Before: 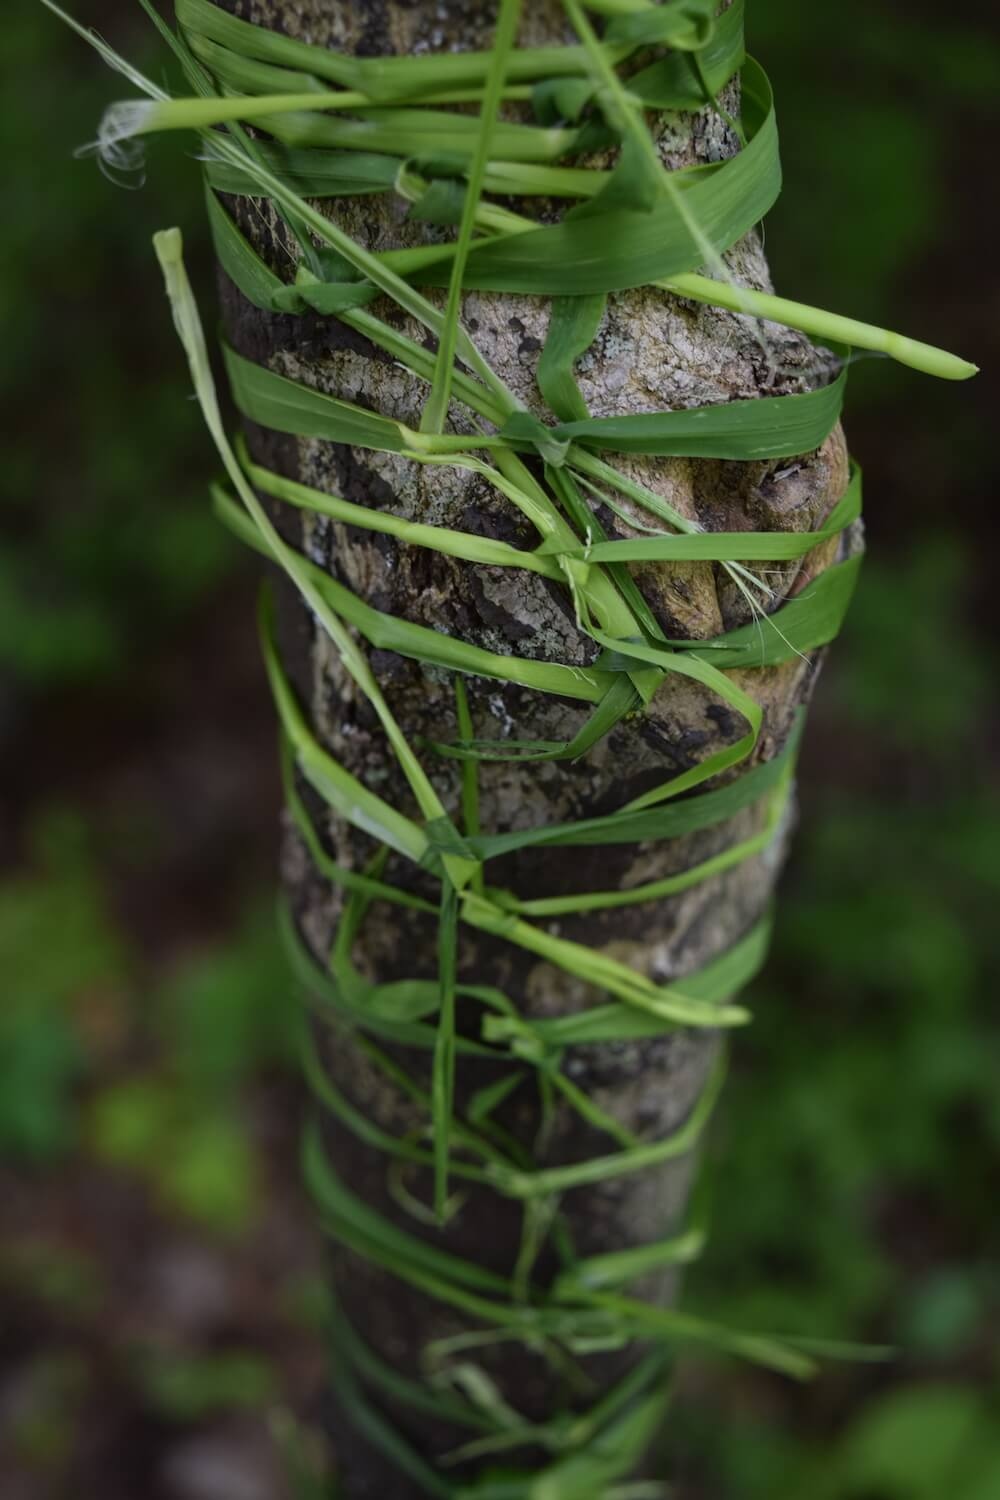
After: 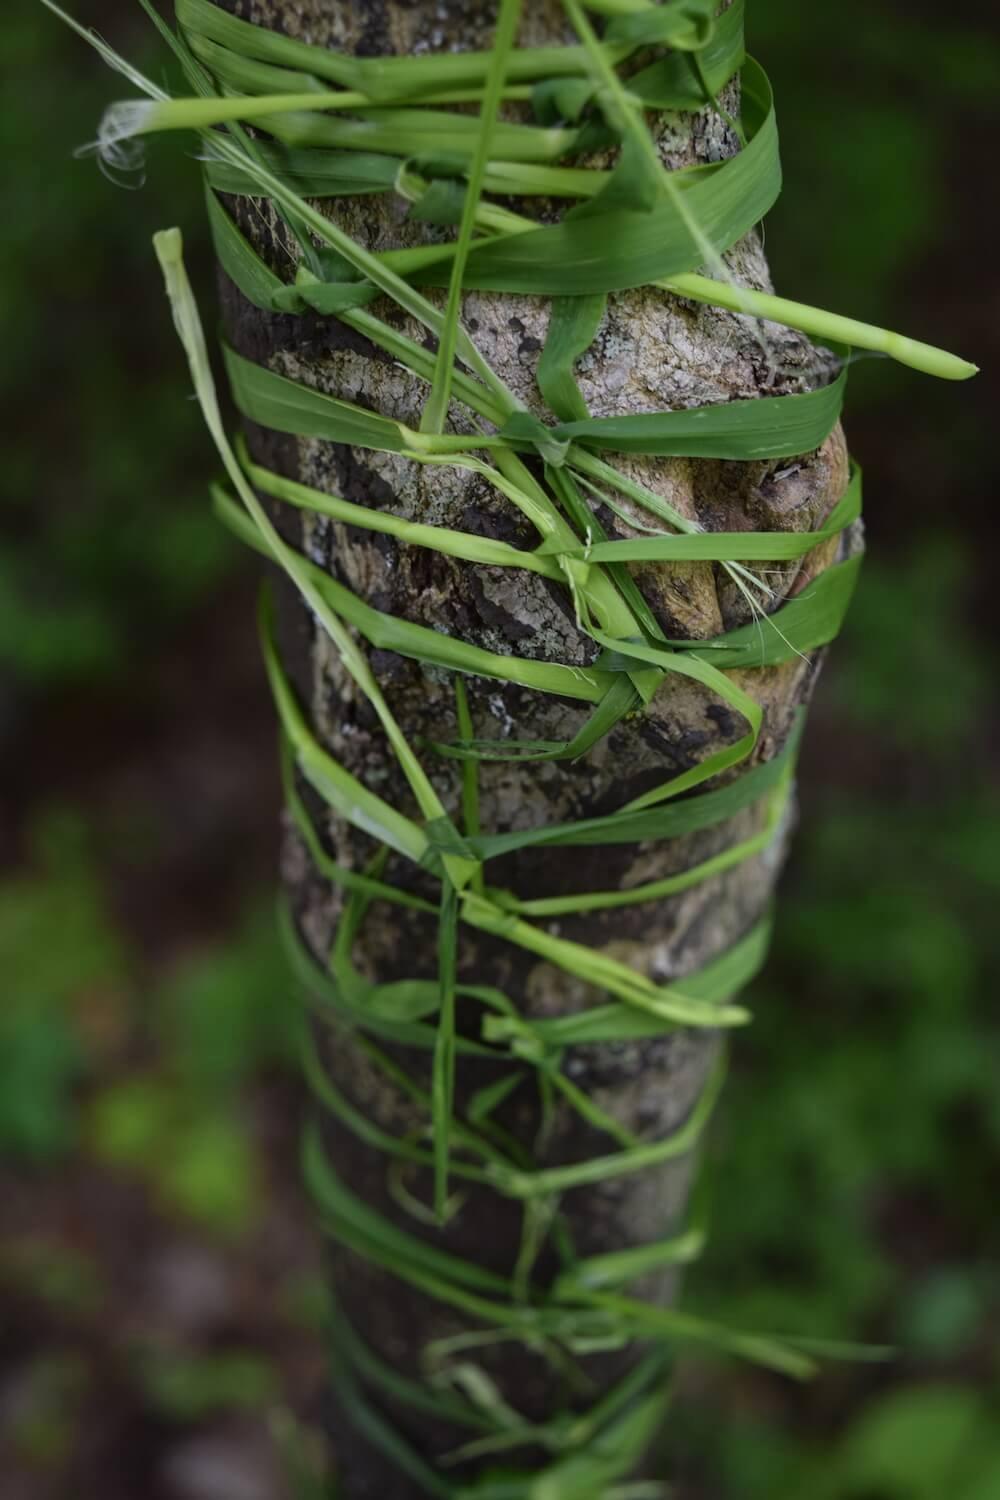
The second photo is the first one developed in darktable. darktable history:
exposure: exposure 0.078 EV, compensate exposure bias true, compensate highlight preservation false
